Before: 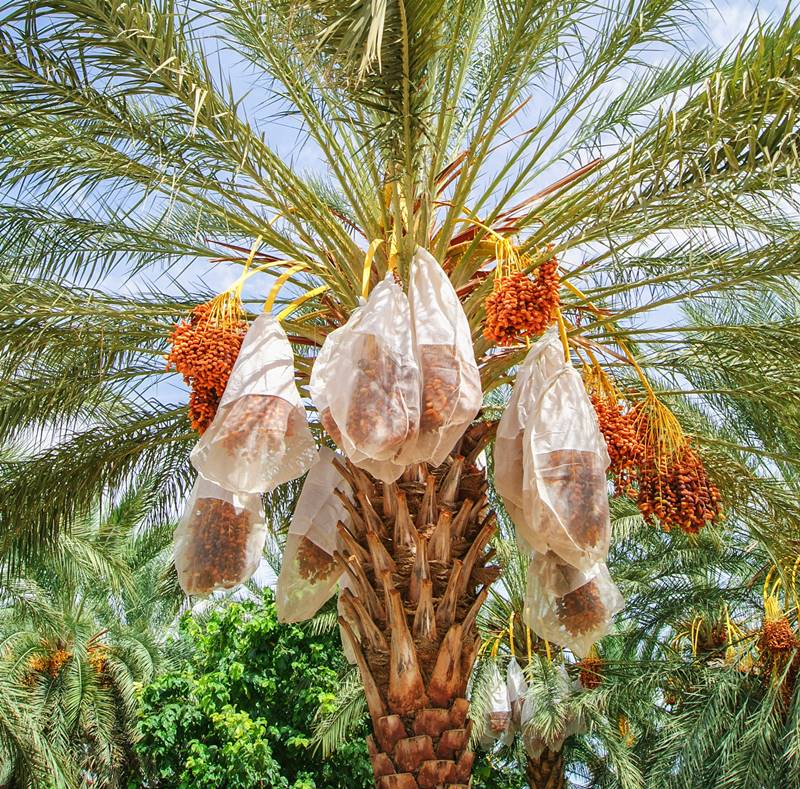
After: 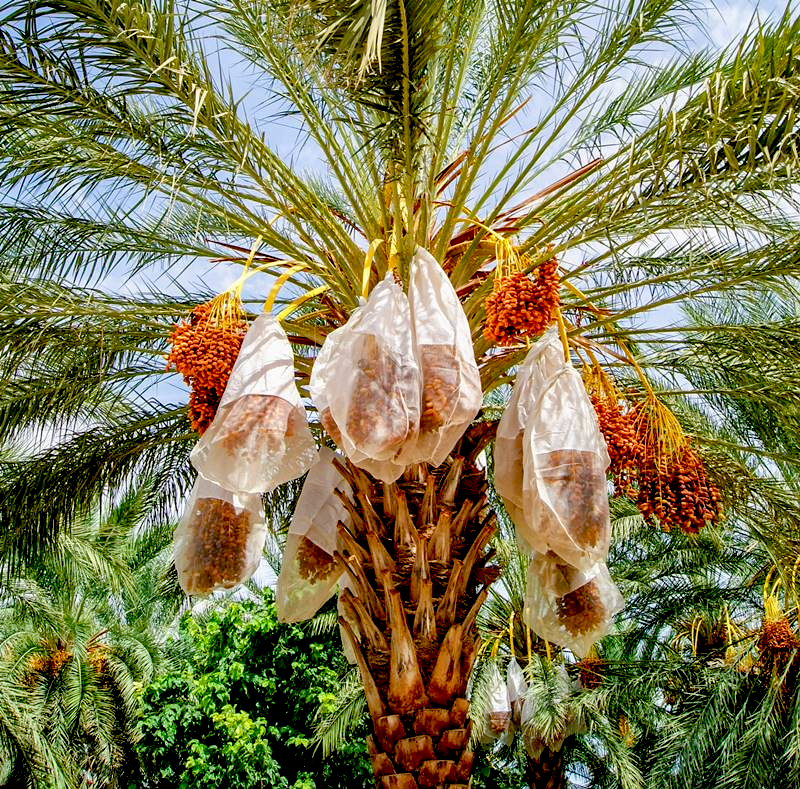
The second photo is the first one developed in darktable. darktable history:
color correction: highlights b* -0.03, saturation 0.988
exposure: black level correction 0.046, exposure 0.012 EV, compensate highlight preservation false
color balance rgb: shadows lift › hue 86.83°, perceptual saturation grading › global saturation 1.619%, perceptual saturation grading › highlights -1.147%, perceptual saturation grading › mid-tones 3.99%, perceptual saturation grading › shadows 8.067%
